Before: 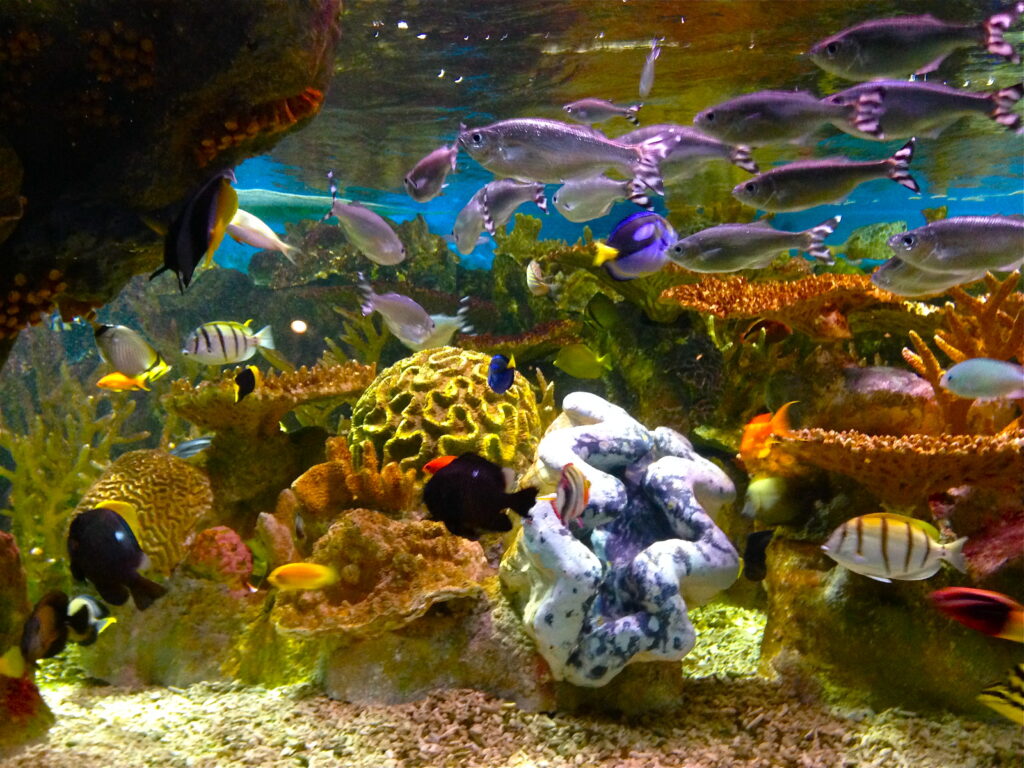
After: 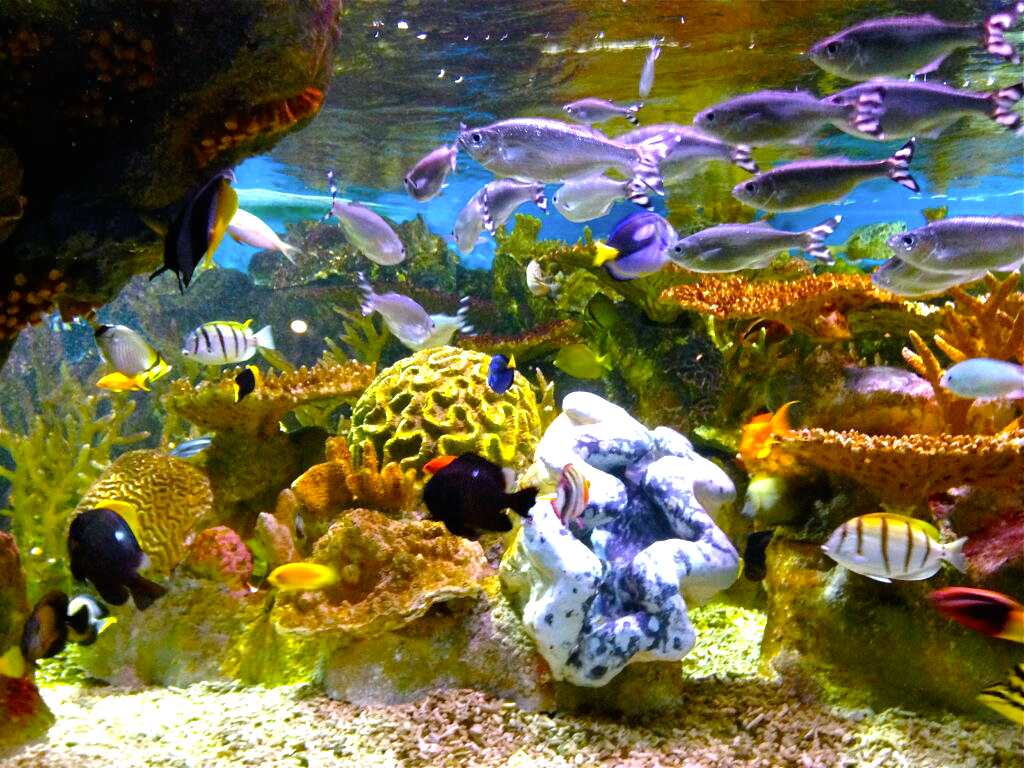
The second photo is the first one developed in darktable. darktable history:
exposure: black level correction 0, exposure 0.9 EV, compensate highlight preservation false
color correction: highlights a* 5.81, highlights b* 4.84
white balance: red 0.871, blue 1.249
